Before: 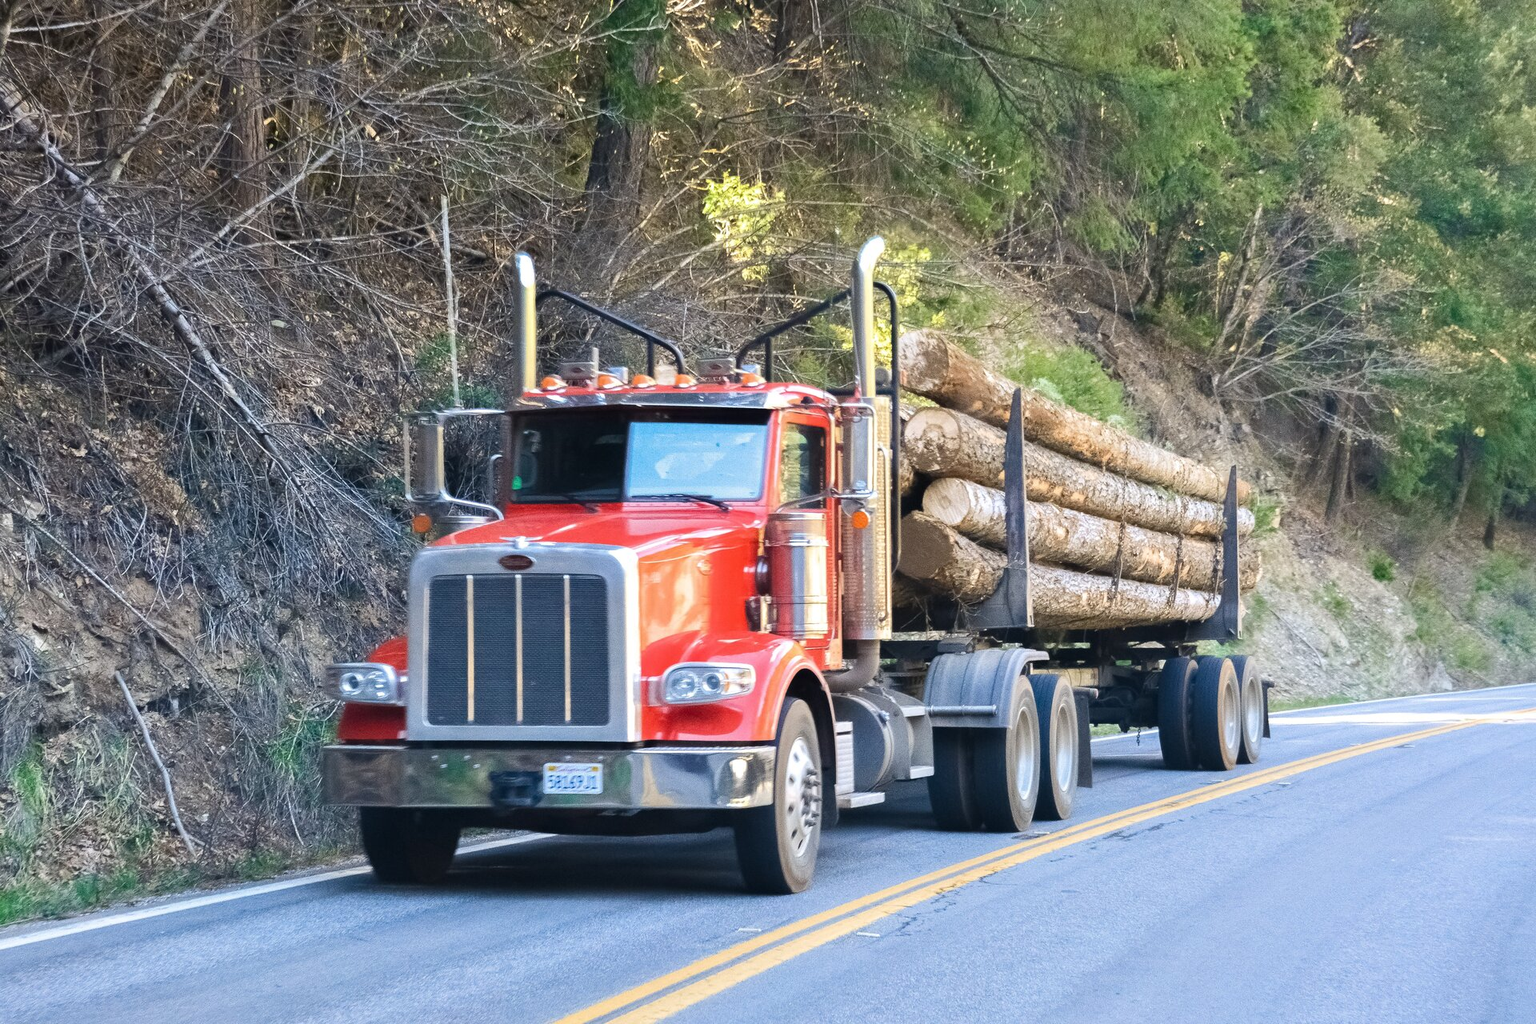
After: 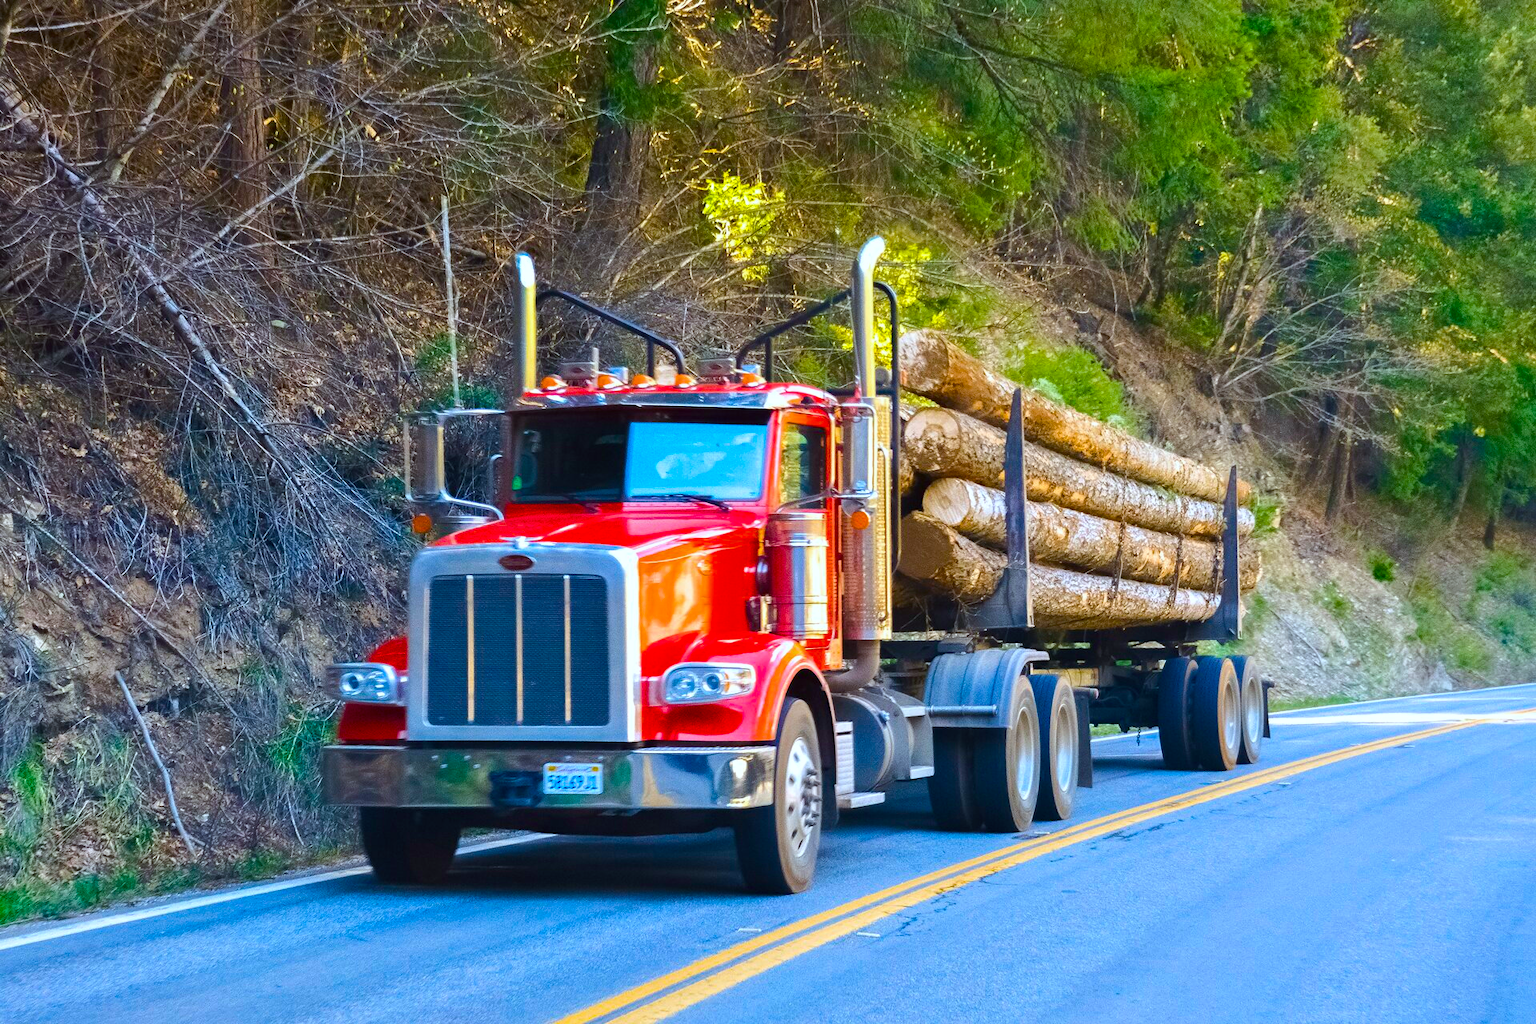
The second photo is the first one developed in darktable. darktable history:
color correction: highlights a* -3.6, highlights b* -6.16, shadows a* 3.14, shadows b* 5.11
tone curve: curves: ch0 [(0, 0) (0.003, 0.002) (0.011, 0.009) (0.025, 0.021) (0.044, 0.037) (0.069, 0.058) (0.1, 0.084) (0.136, 0.114) (0.177, 0.149) (0.224, 0.188) (0.277, 0.232) (0.335, 0.281) (0.399, 0.341) (0.468, 0.416) (0.543, 0.496) (0.623, 0.574) (0.709, 0.659) (0.801, 0.754) (0.898, 0.876) (1, 1)], color space Lab, independent channels
color balance rgb: perceptual saturation grading › global saturation 29.229%, perceptual saturation grading › mid-tones 12.43%, perceptual saturation grading › shadows 9.737%, global vibrance 59.327%
